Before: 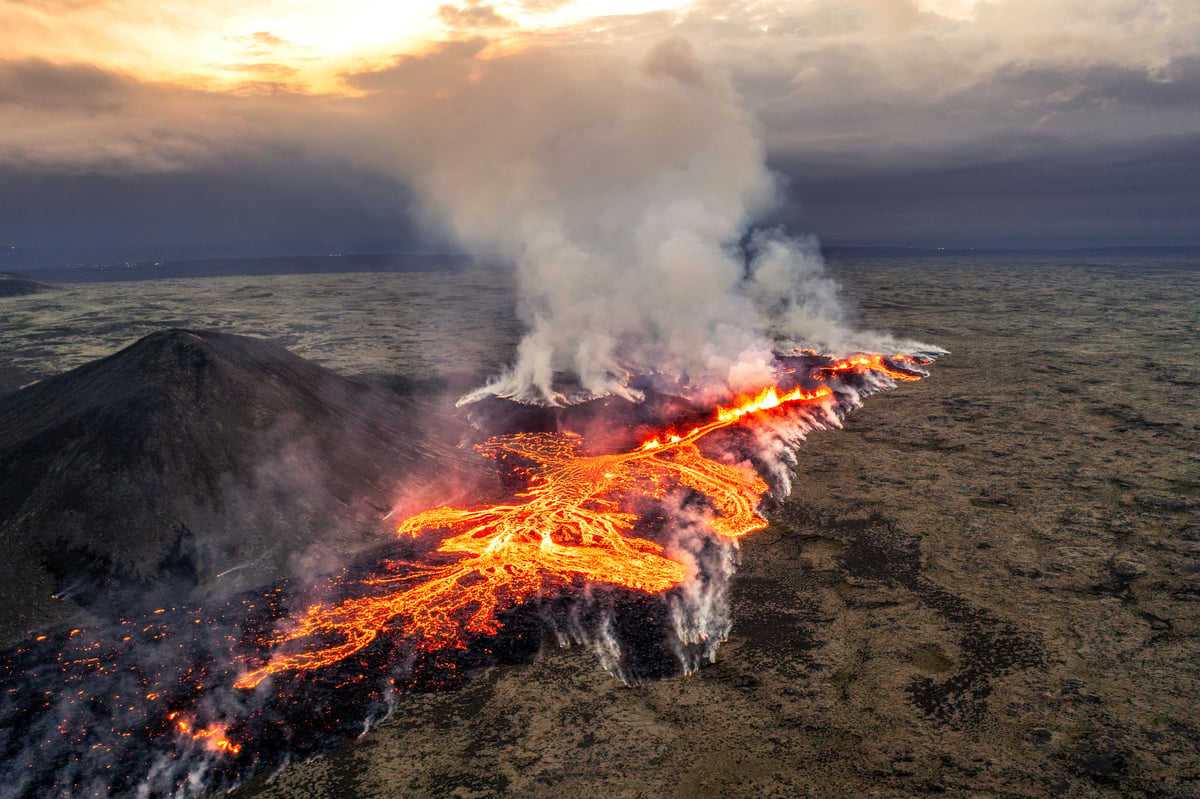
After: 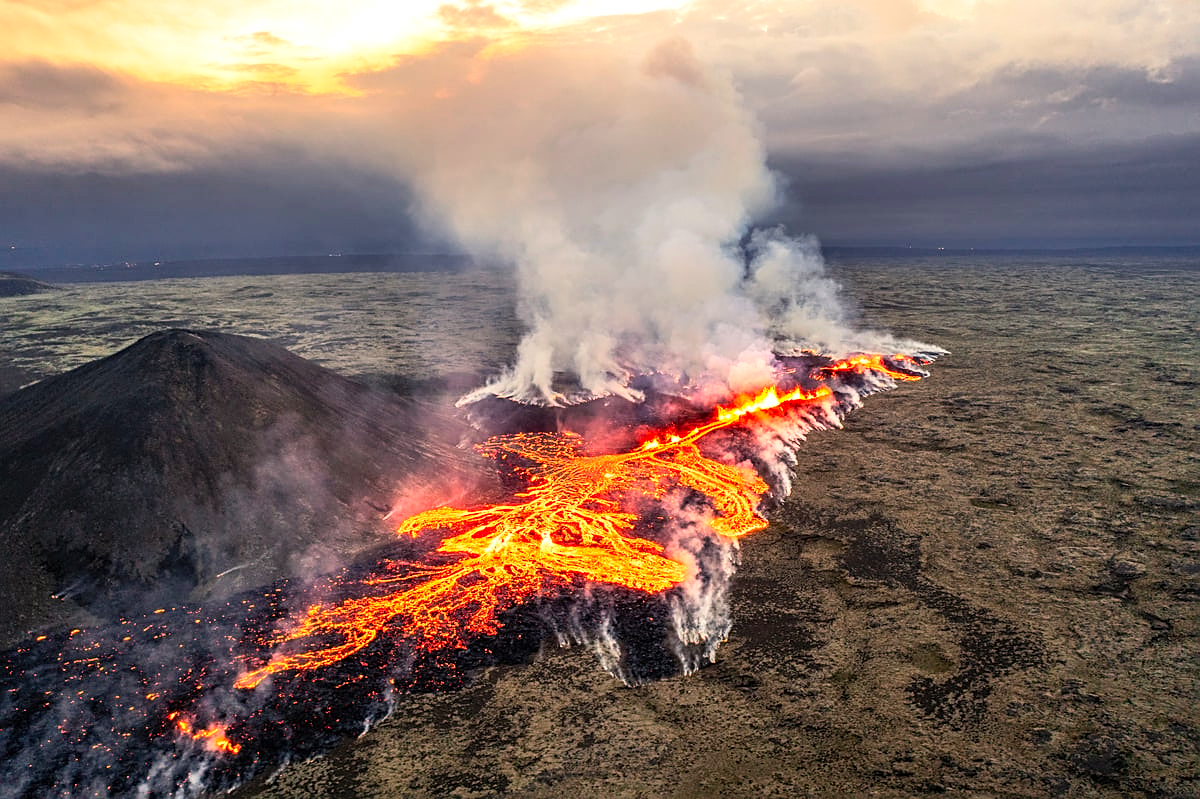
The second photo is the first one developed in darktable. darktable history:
contrast brightness saturation: contrast 0.205, brightness 0.169, saturation 0.227
sharpen: on, module defaults
